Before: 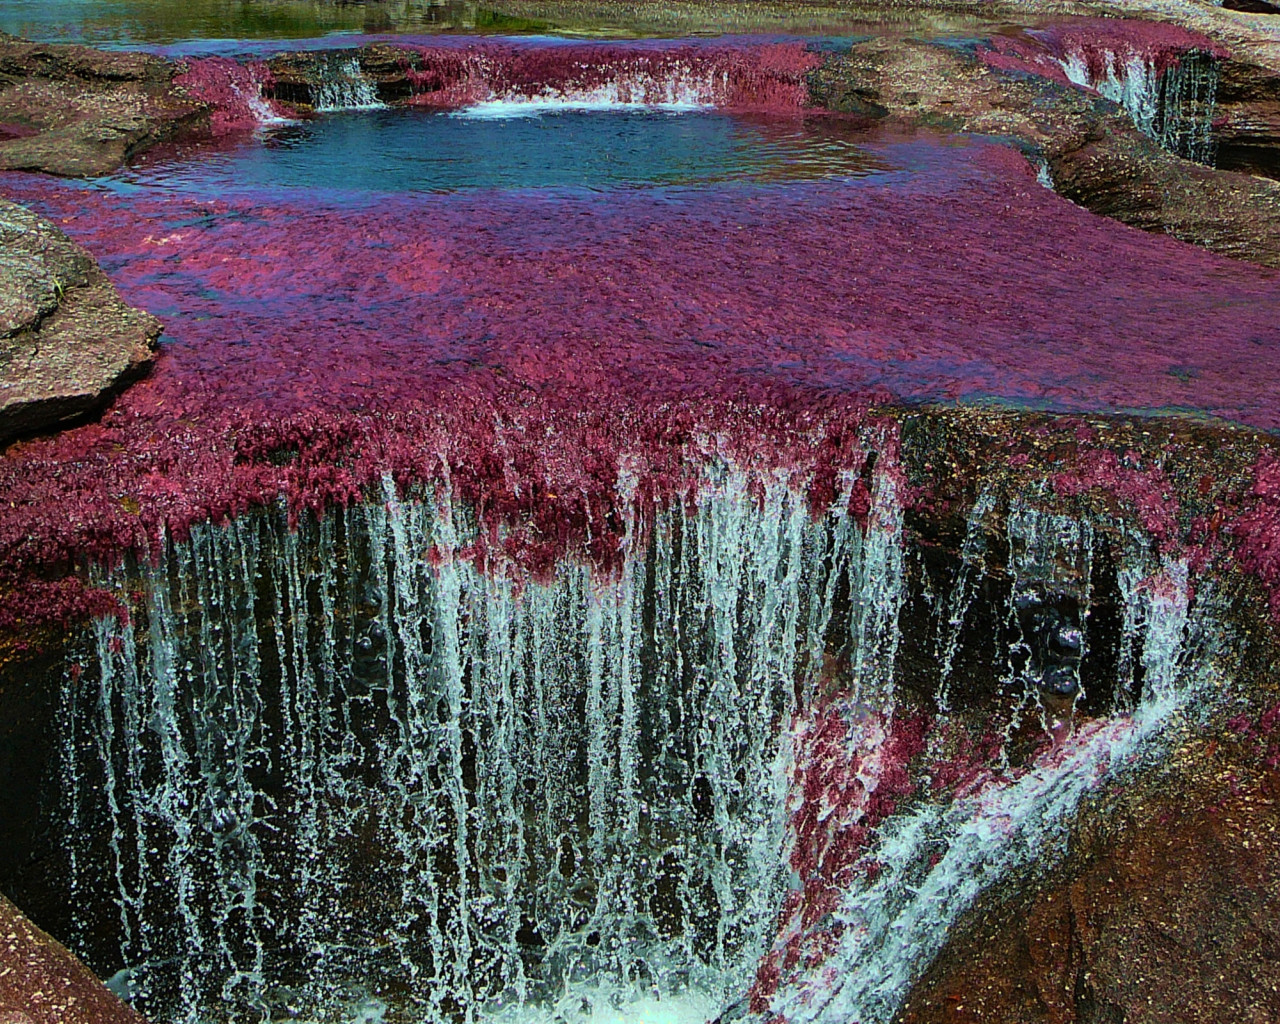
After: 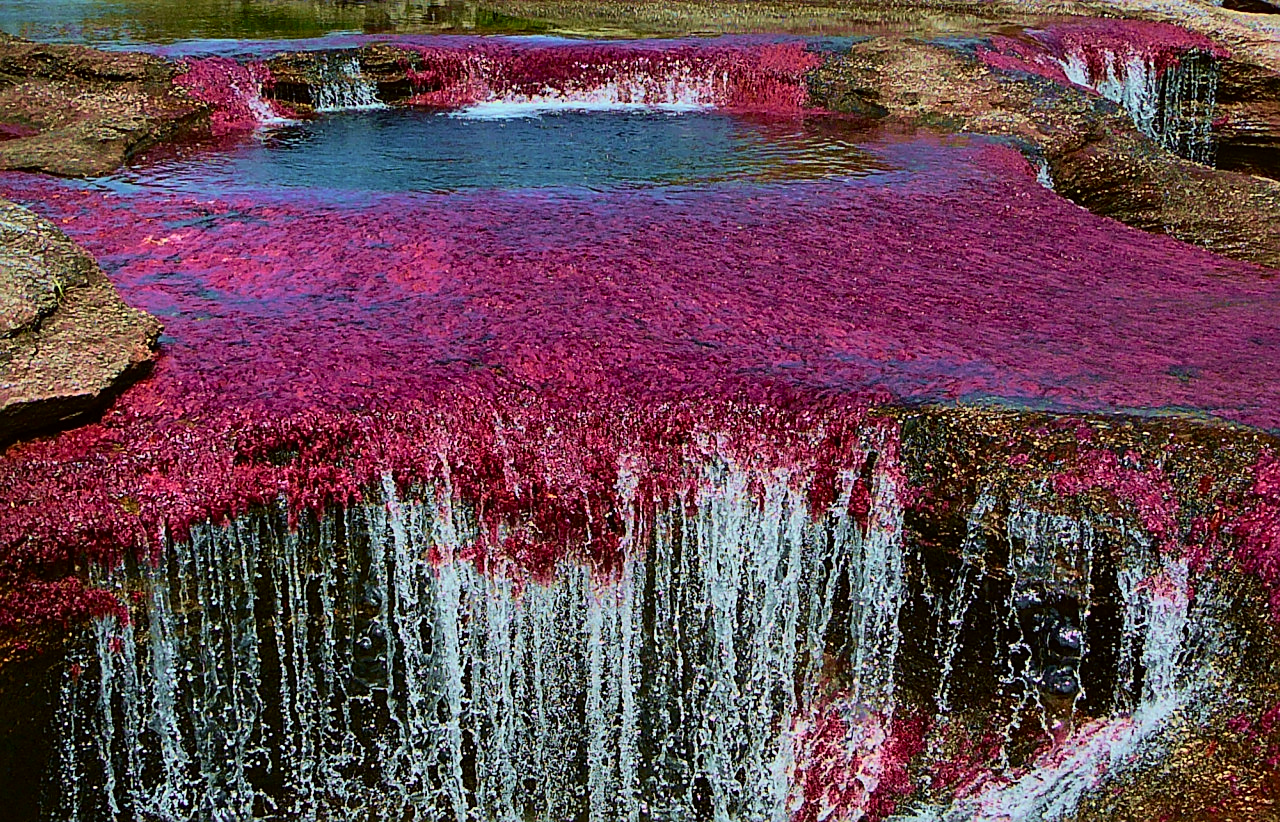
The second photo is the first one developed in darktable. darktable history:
sharpen: on, module defaults
tone curve: curves: ch0 [(0, 0) (0.091, 0.066) (0.184, 0.16) (0.491, 0.519) (0.748, 0.765) (1, 0.919)]; ch1 [(0, 0) (0.179, 0.173) (0.322, 0.32) (0.424, 0.424) (0.502, 0.504) (0.56, 0.575) (0.631, 0.675) (0.777, 0.806) (1, 1)]; ch2 [(0, 0) (0.434, 0.447) (0.485, 0.495) (0.524, 0.563) (0.676, 0.691) (1, 1)], color space Lab, independent channels, preserve colors none
crop: bottom 19.644%
white balance: red 1.05, blue 1.072
